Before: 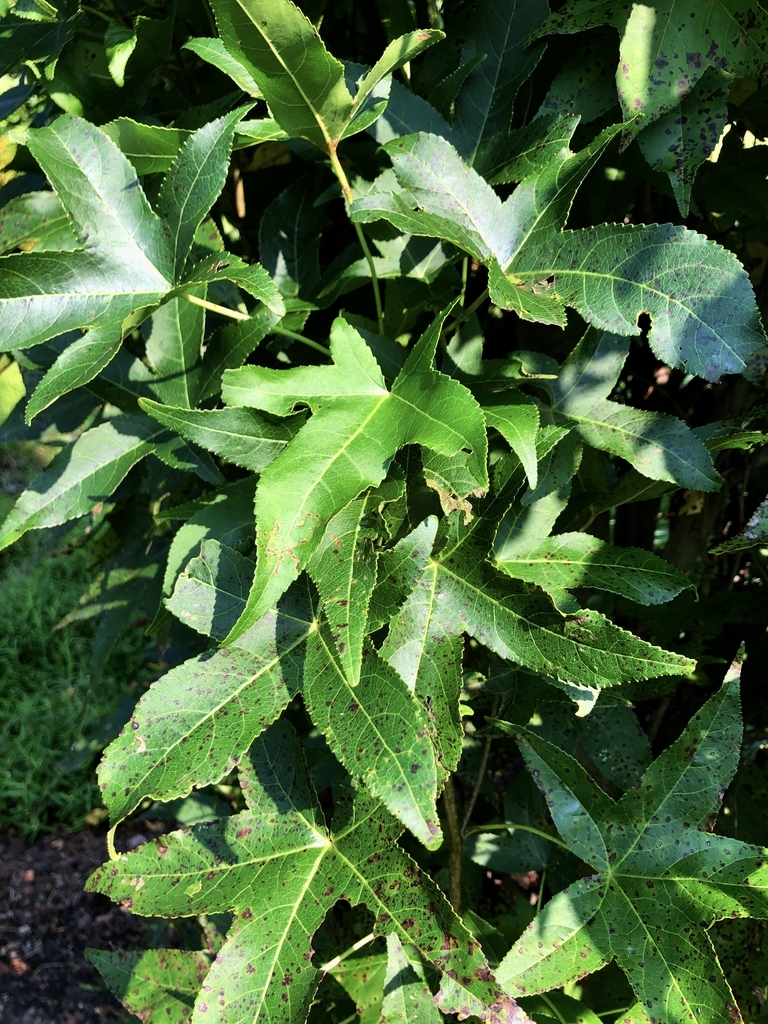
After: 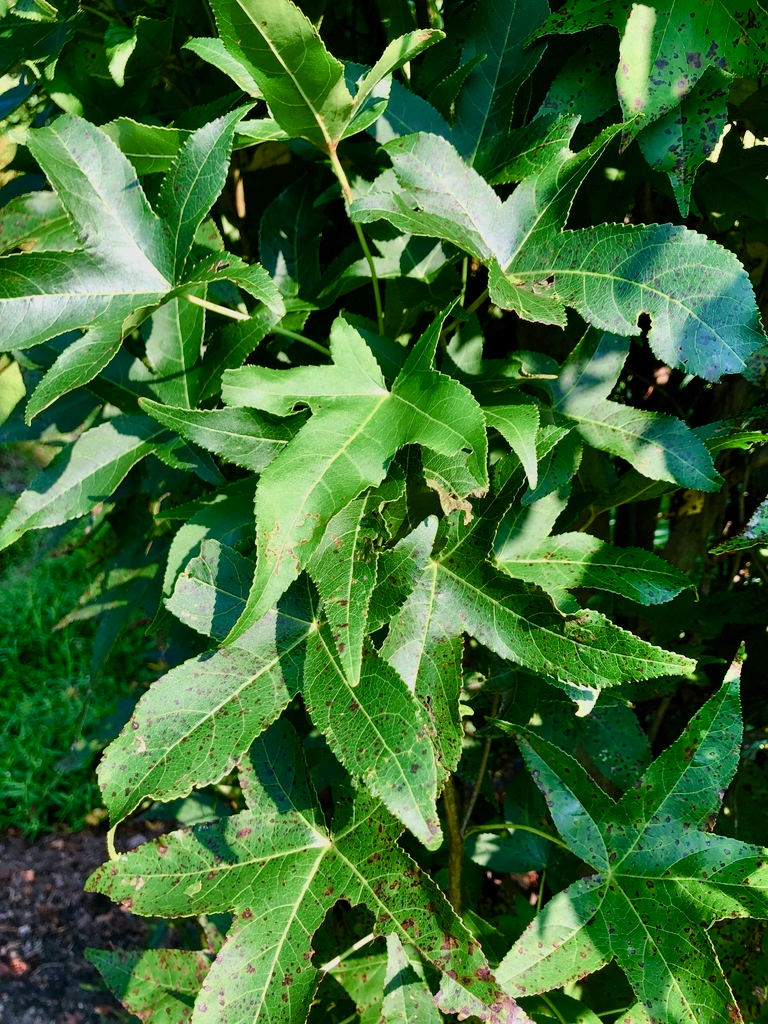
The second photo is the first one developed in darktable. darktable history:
shadows and highlights: low approximation 0.01, soften with gaussian
color balance rgb: shadows lift › chroma 1%, shadows lift › hue 113°, highlights gain › chroma 0.2%, highlights gain › hue 333°, perceptual saturation grading › global saturation 20%, perceptual saturation grading › highlights -50%, perceptual saturation grading › shadows 25%, contrast -10%
